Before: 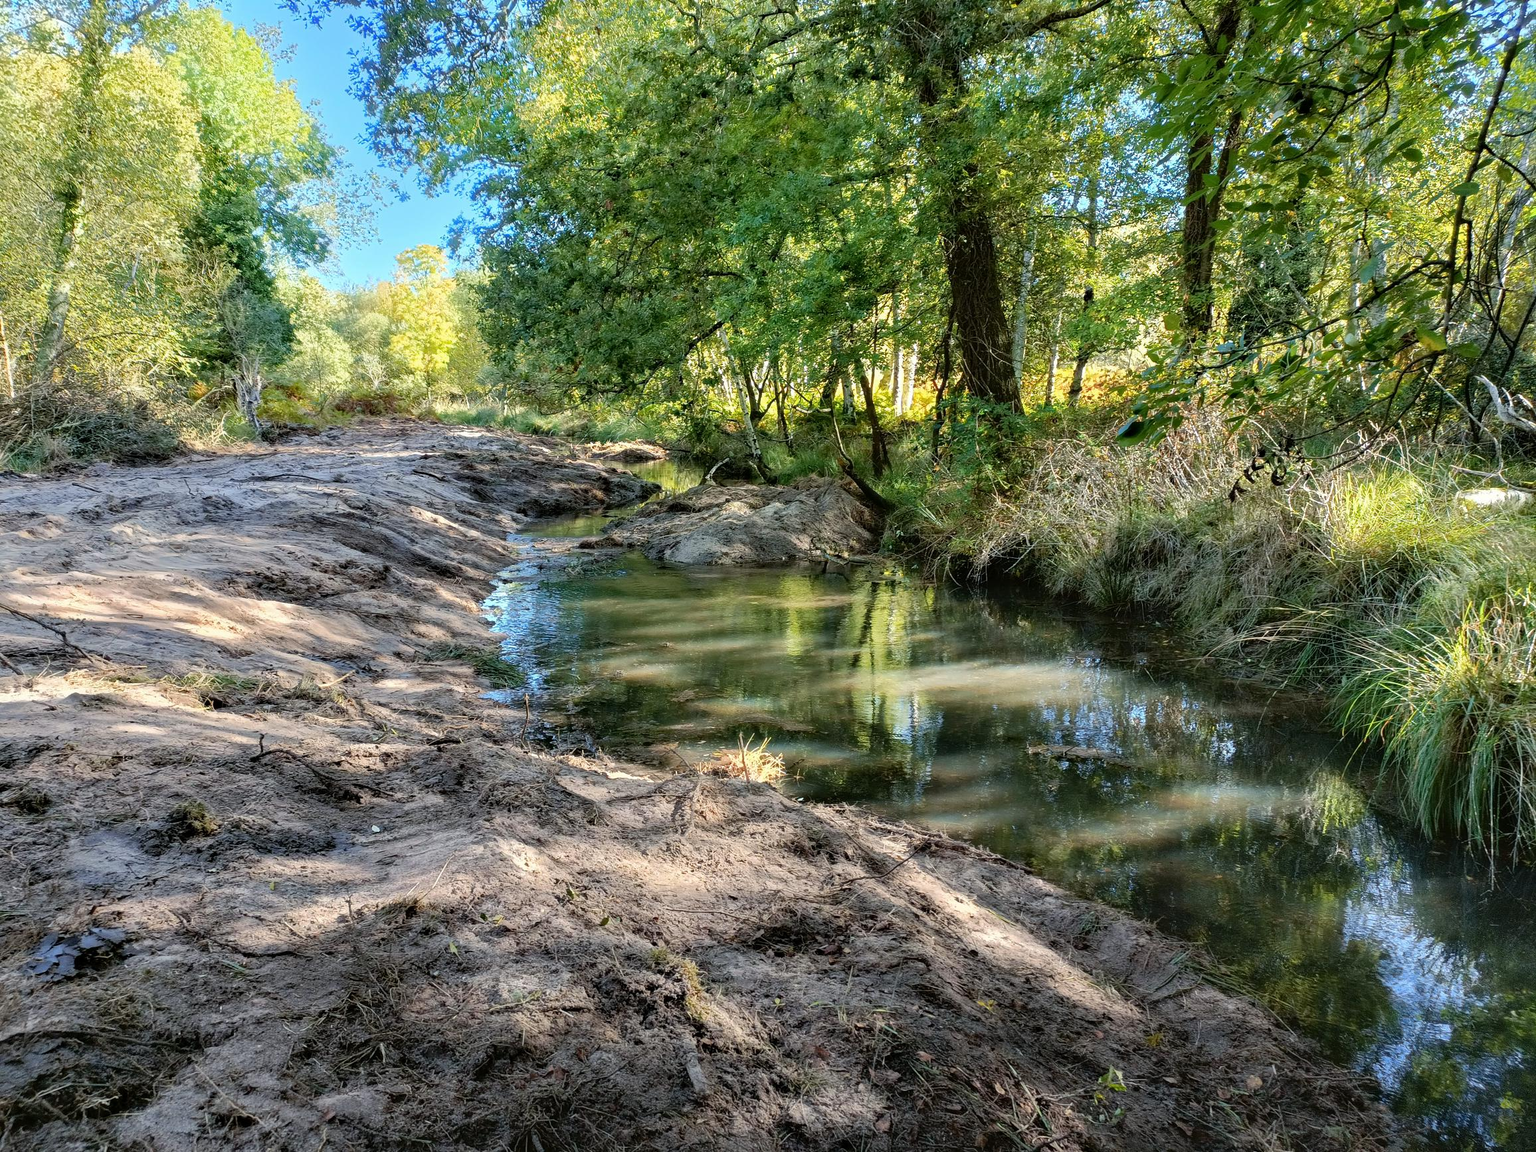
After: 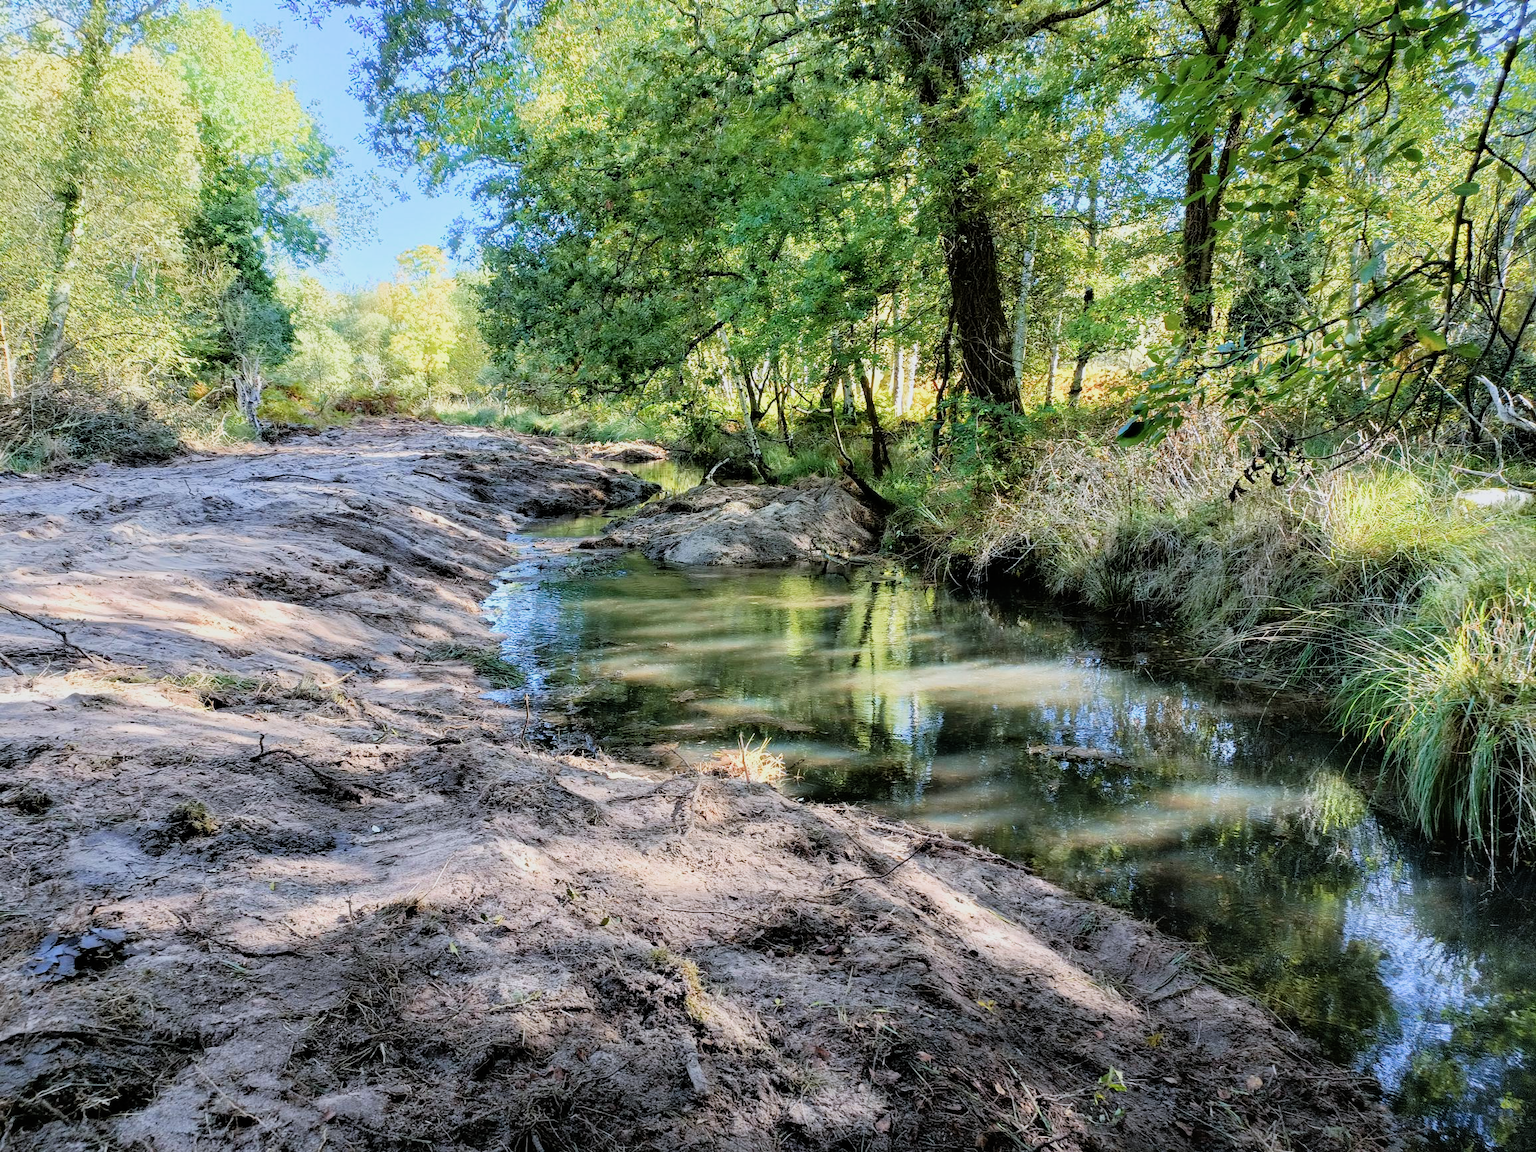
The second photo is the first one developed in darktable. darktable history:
exposure: black level correction 0, exposure 0.5 EV, compensate exposure bias true, compensate highlight preservation false
filmic rgb: black relative exposure -7.92 EV, white relative exposure 4.13 EV, threshold 3 EV, hardness 4.02, latitude 51.22%, contrast 1.013, shadows ↔ highlights balance 5.35%, color science v5 (2021), contrast in shadows safe, contrast in highlights safe, enable highlight reconstruction true
color calibration: illuminant as shot in camera, x 0.358, y 0.373, temperature 4628.91 K
